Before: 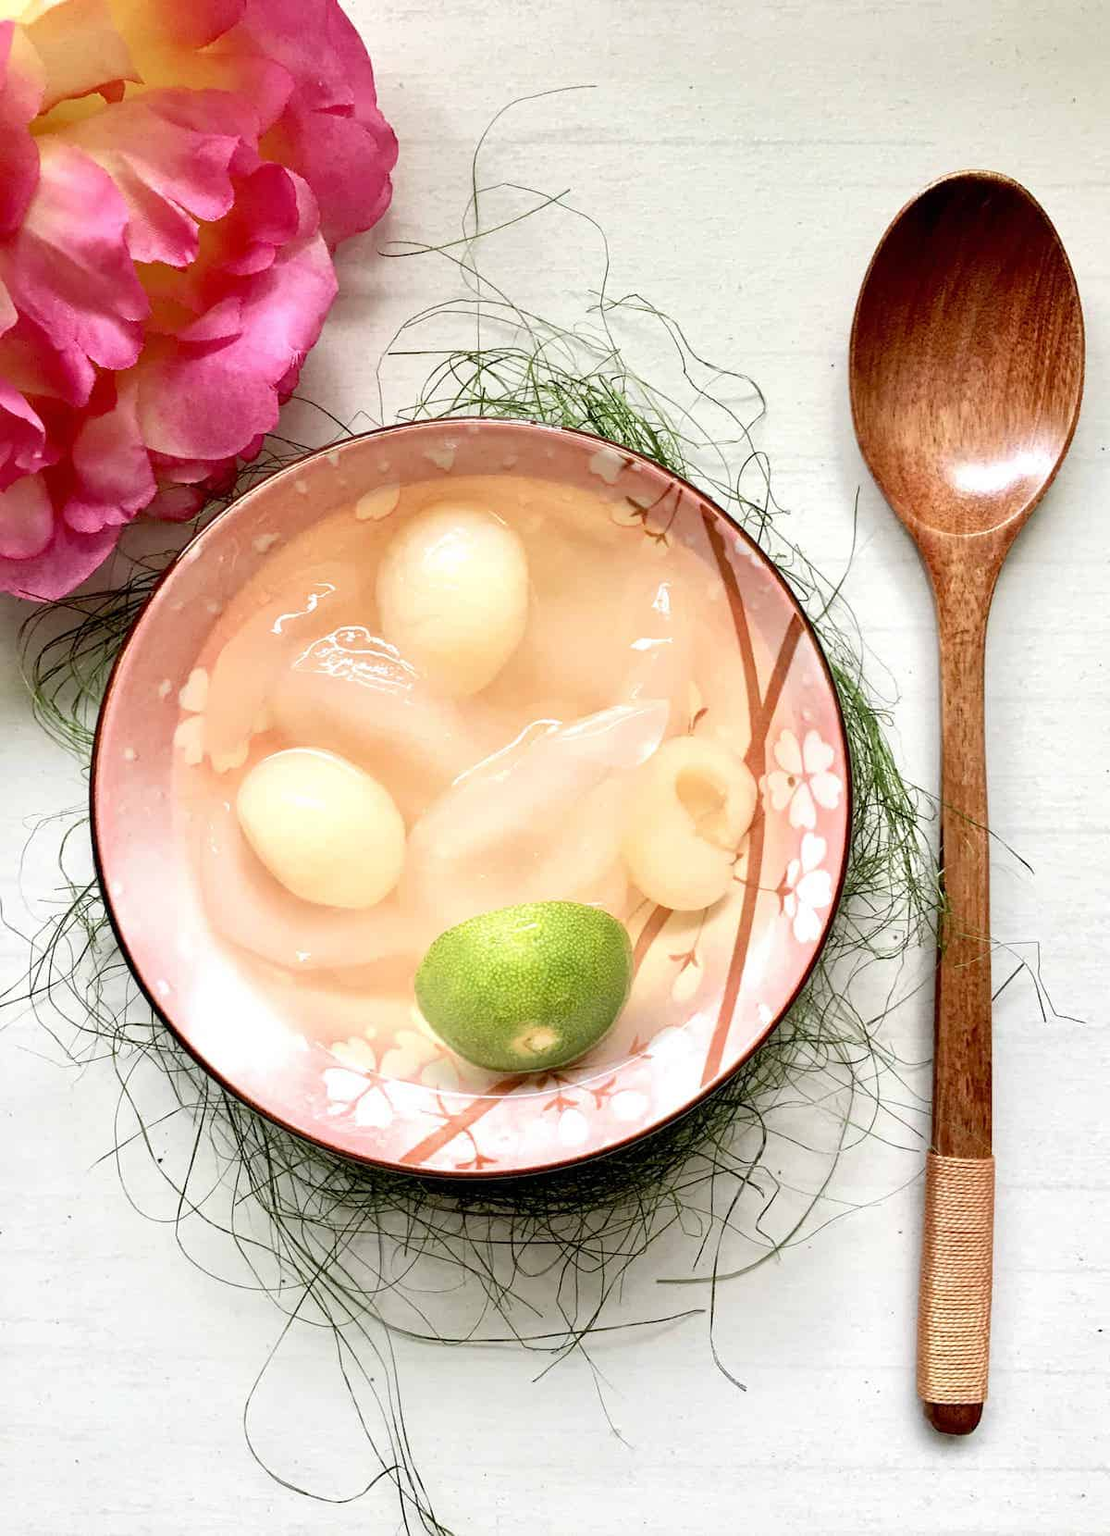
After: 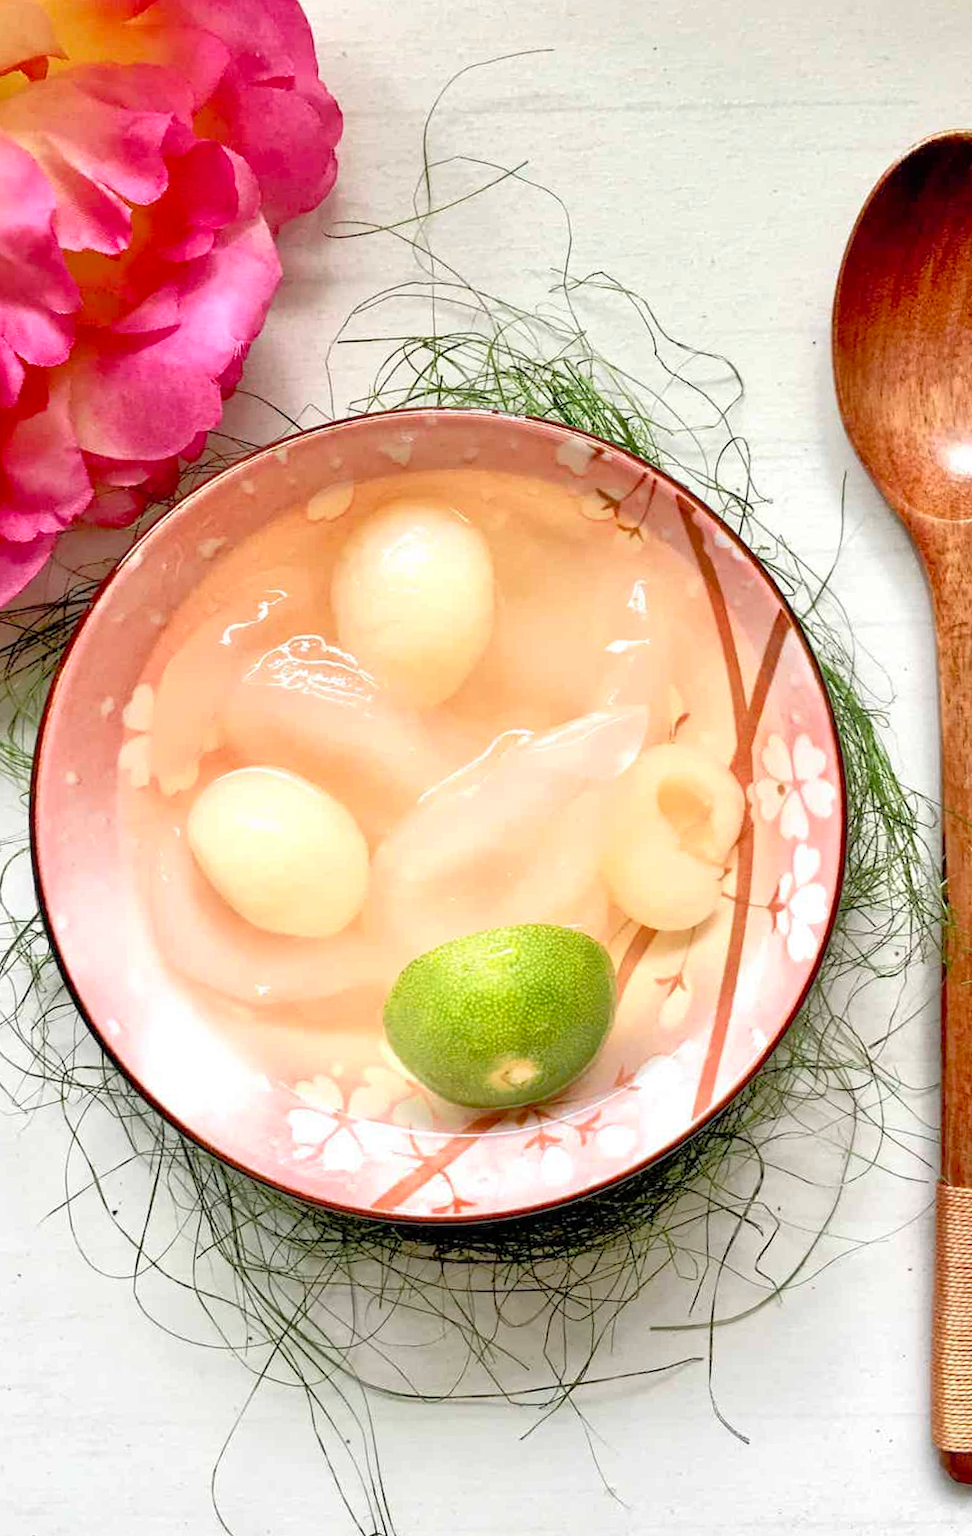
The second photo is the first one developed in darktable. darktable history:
crop and rotate: angle 1.44°, left 4.169%, top 0.905%, right 11.208%, bottom 2.554%
tone equalizer: -7 EV 0.147 EV, -6 EV 0.595 EV, -5 EV 1.17 EV, -4 EV 1.34 EV, -3 EV 1.16 EV, -2 EV 0.6 EV, -1 EV 0.149 EV
